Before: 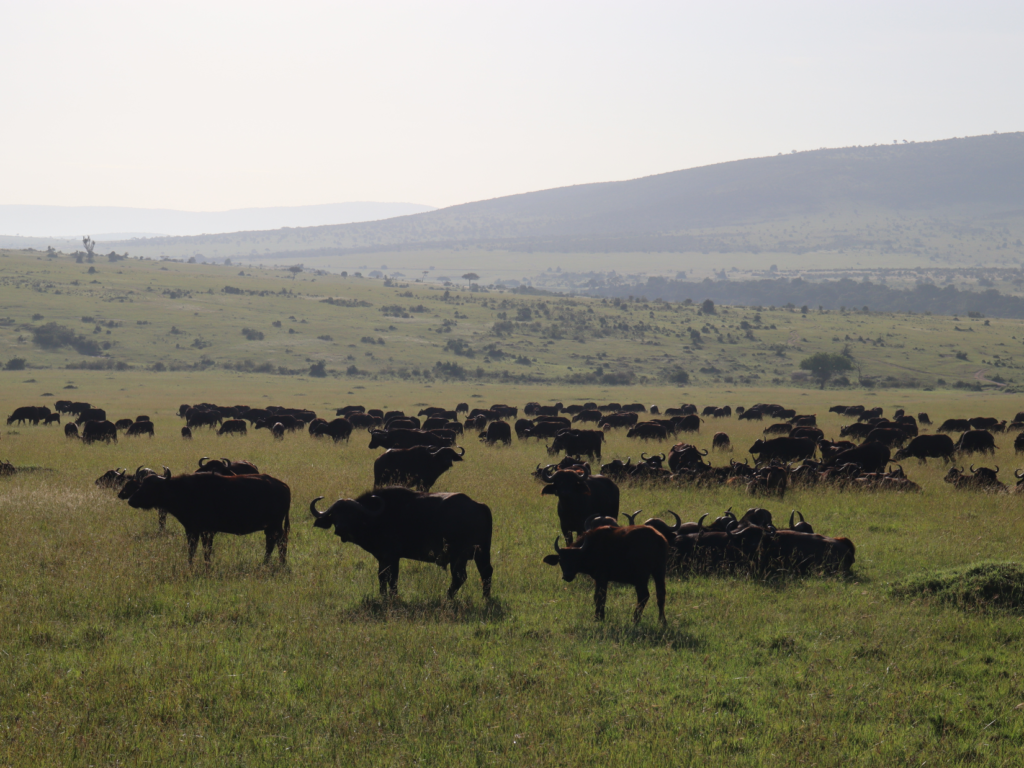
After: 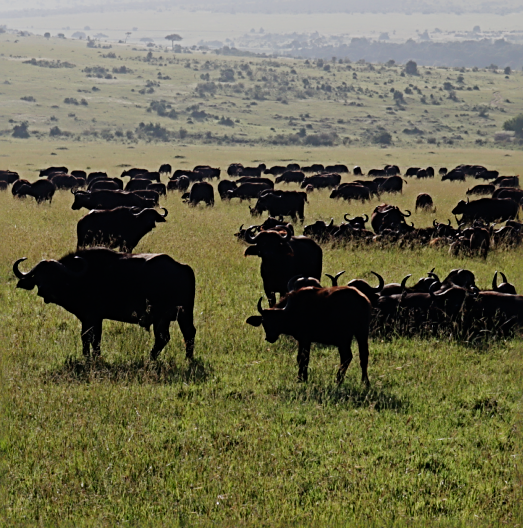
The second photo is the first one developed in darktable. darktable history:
sharpen: radius 2.837, amount 0.708
exposure: black level correction 0, exposure 1.199 EV, compensate highlight preservation false
crop and rotate: left 29.061%, top 31.247%, right 19.817%
filmic rgb: middle gray luminance 28.89%, black relative exposure -10.29 EV, white relative exposure 5.51 EV, target black luminance 0%, hardness 3.92, latitude 2.97%, contrast 1.123, highlights saturation mix 6.17%, shadows ↔ highlights balance 14.38%, preserve chrominance no, color science v3 (2019), use custom middle-gray values true
